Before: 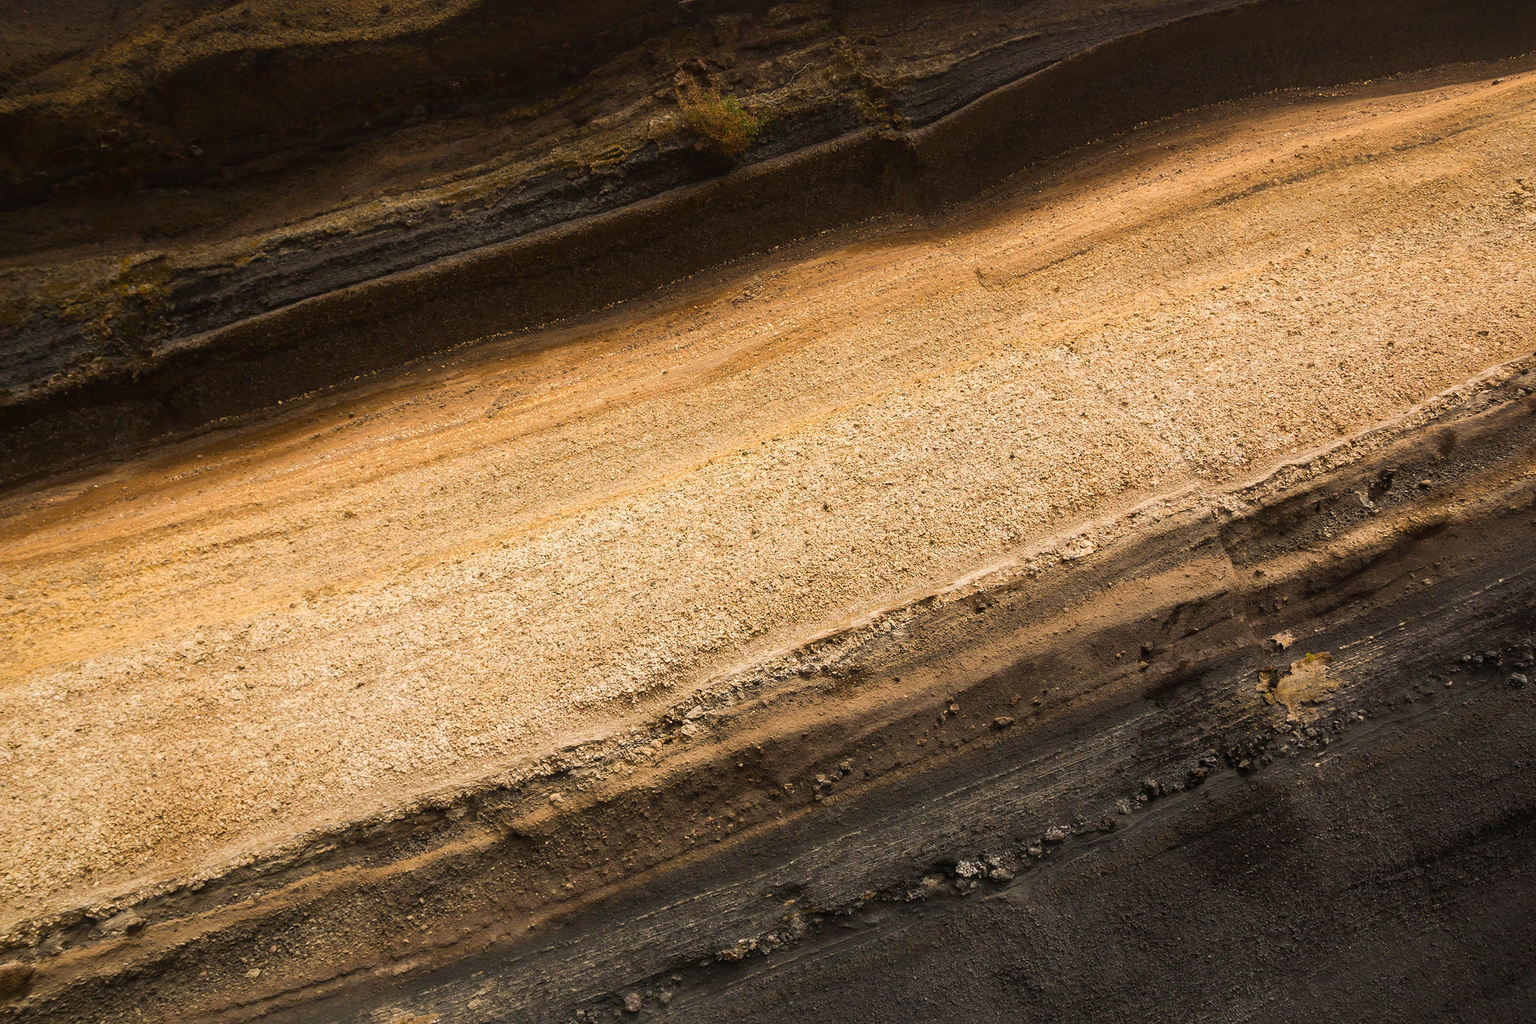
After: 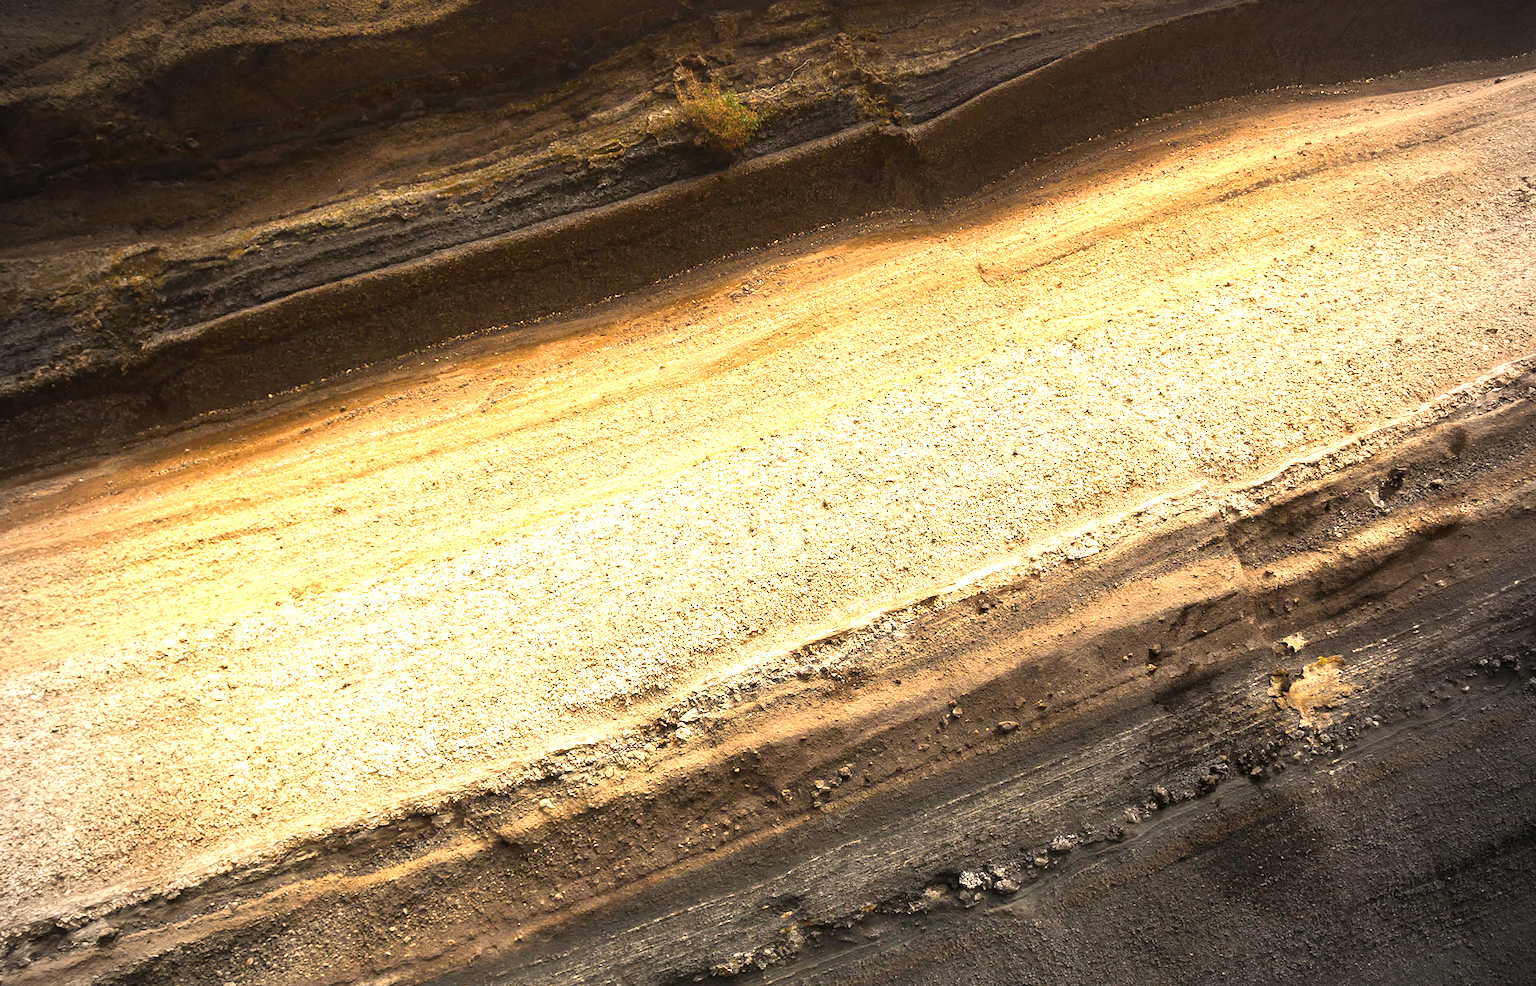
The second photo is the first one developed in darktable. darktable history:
rotate and perspective: rotation 0.226°, lens shift (vertical) -0.042, crop left 0.023, crop right 0.982, crop top 0.006, crop bottom 0.994
crop and rotate: top 0%, bottom 5.097%
vignetting: fall-off start 74.49%, fall-off radius 65.9%, brightness -0.628, saturation -0.68
exposure: black level correction 0, exposure 1.2 EV, compensate exposure bias true, compensate highlight preservation false
contrast equalizer: octaves 7, y [[0.6 ×6], [0.55 ×6], [0 ×6], [0 ×6], [0 ×6]], mix 0.15
